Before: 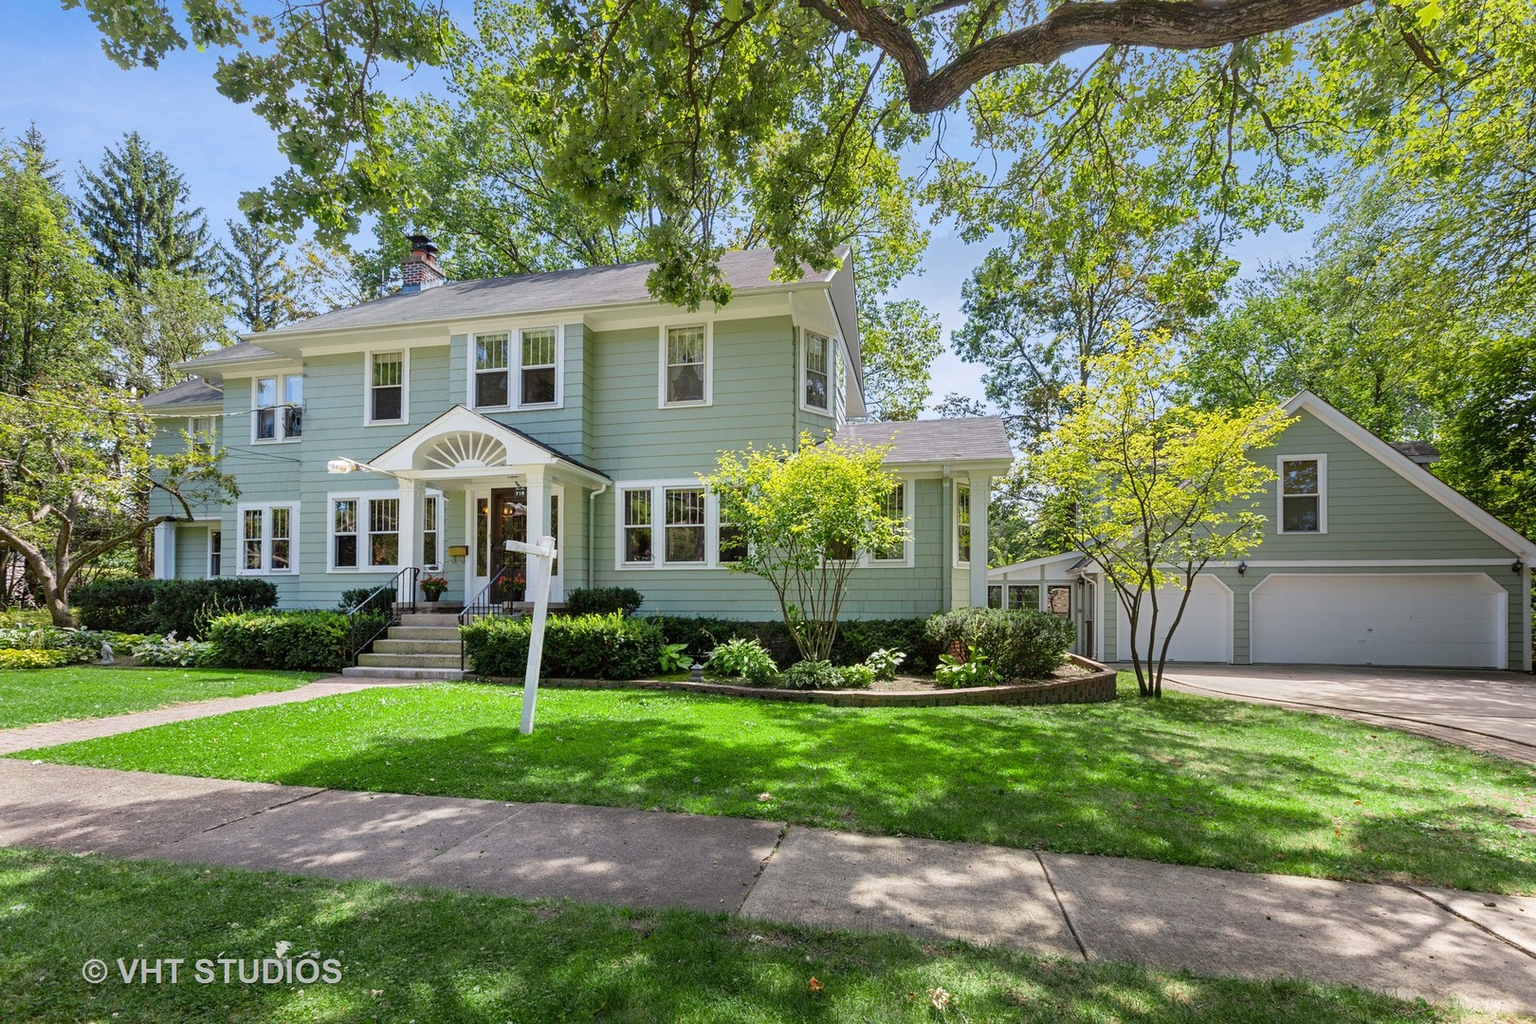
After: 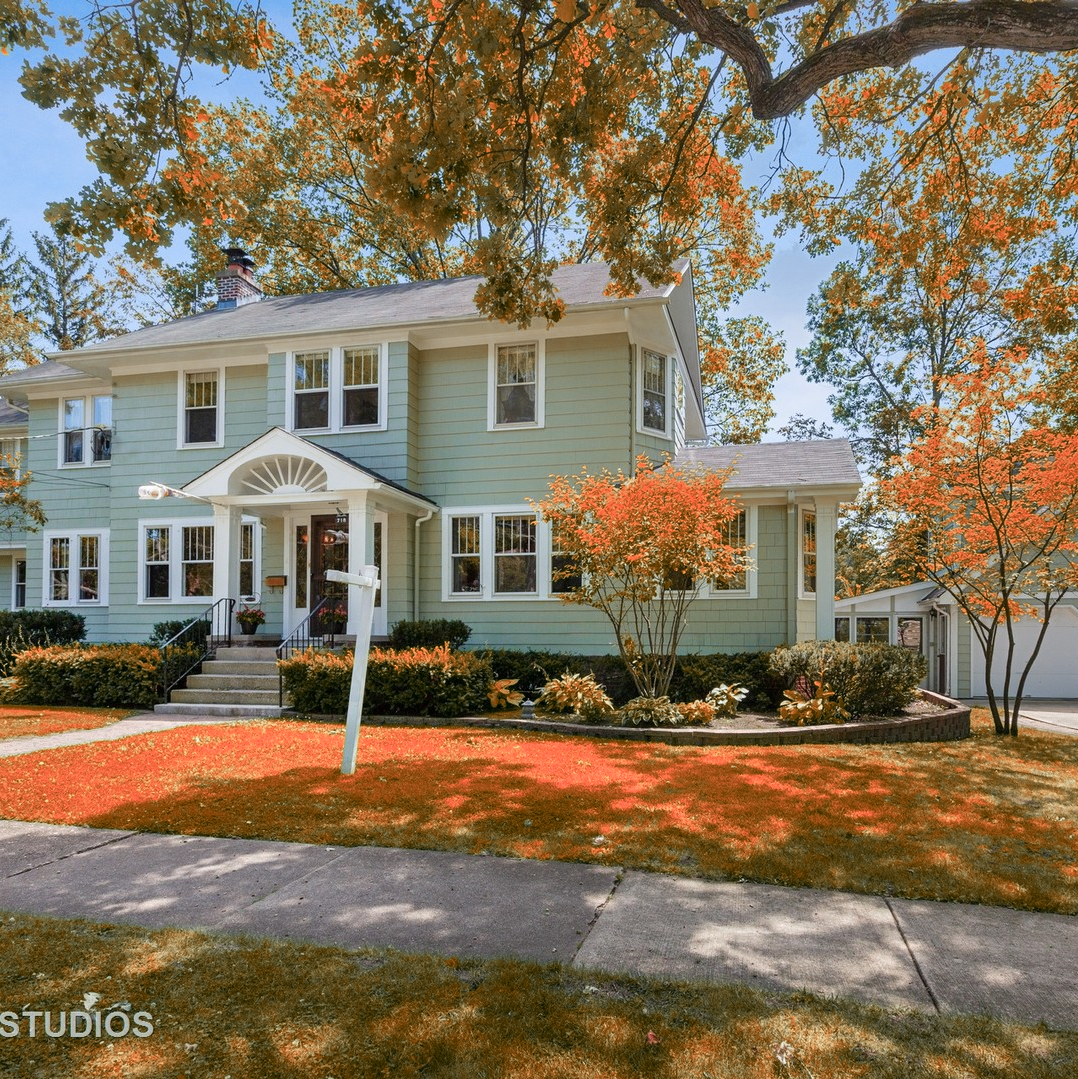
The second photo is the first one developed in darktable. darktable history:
color zones: curves: ch0 [(0.006, 0.385) (0.143, 0.563) (0.243, 0.321) (0.352, 0.464) (0.516, 0.456) (0.625, 0.5) (0.75, 0.5) (0.875, 0.5)]; ch1 [(0, 0.5) (0.134, 0.504) (0.246, 0.463) (0.421, 0.515) (0.5, 0.56) (0.625, 0.5) (0.75, 0.5) (0.875, 0.5)]; ch2 [(0, 0.5) (0.131, 0.426) (0.307, 0.289) (0.38, 0.188) (0.513, 0.216) (0.625, 0.548) (0.75, 0.468) (0.838, 0.396) (0.971, 0.311)]
crop and rotate: left 12.801%, right 20.624%
